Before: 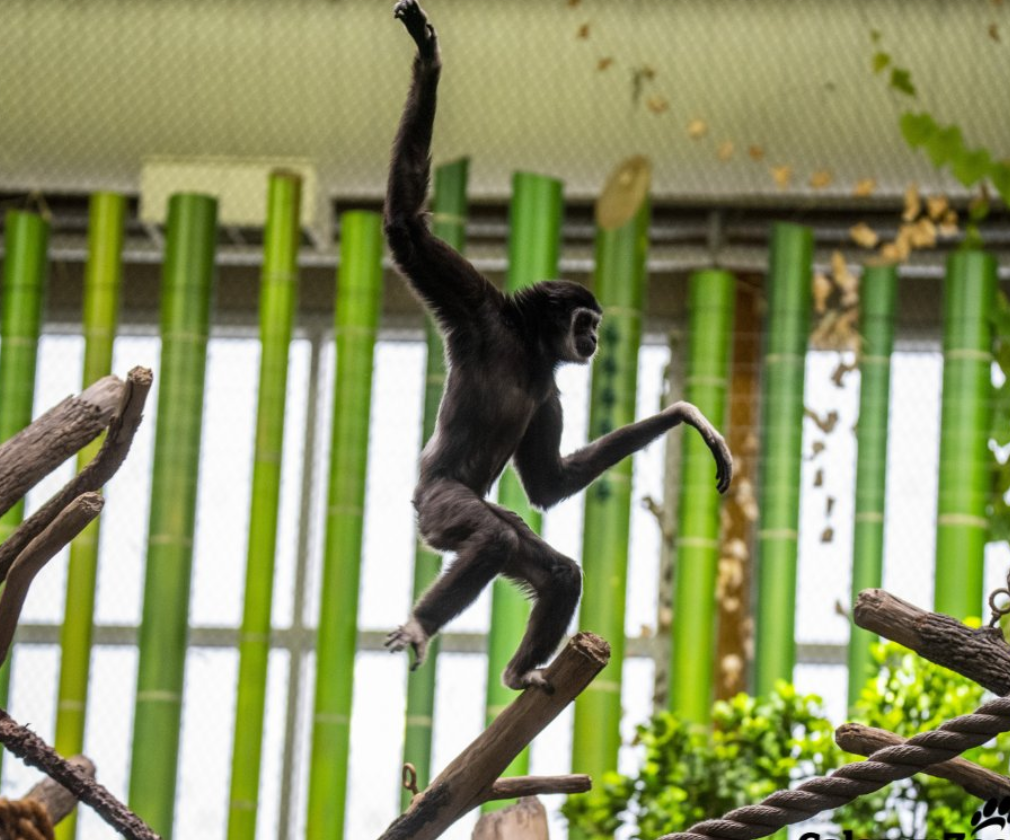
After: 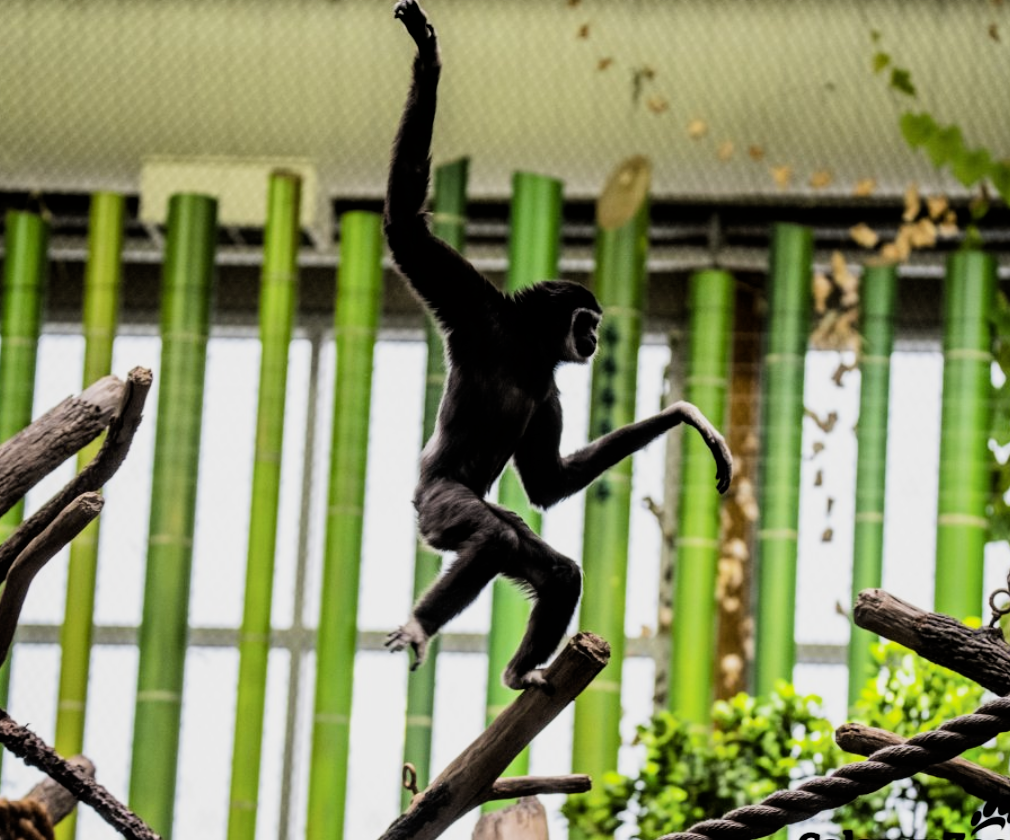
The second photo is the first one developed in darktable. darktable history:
filmic rgb: black relative exposure -5.05 EV, white relative exposure 3.56 EV, threshold 2.94 EV, hardness 3.18, contrast 1.404, highlights saturation mix -49.91%, enable highlight reconstruction true
